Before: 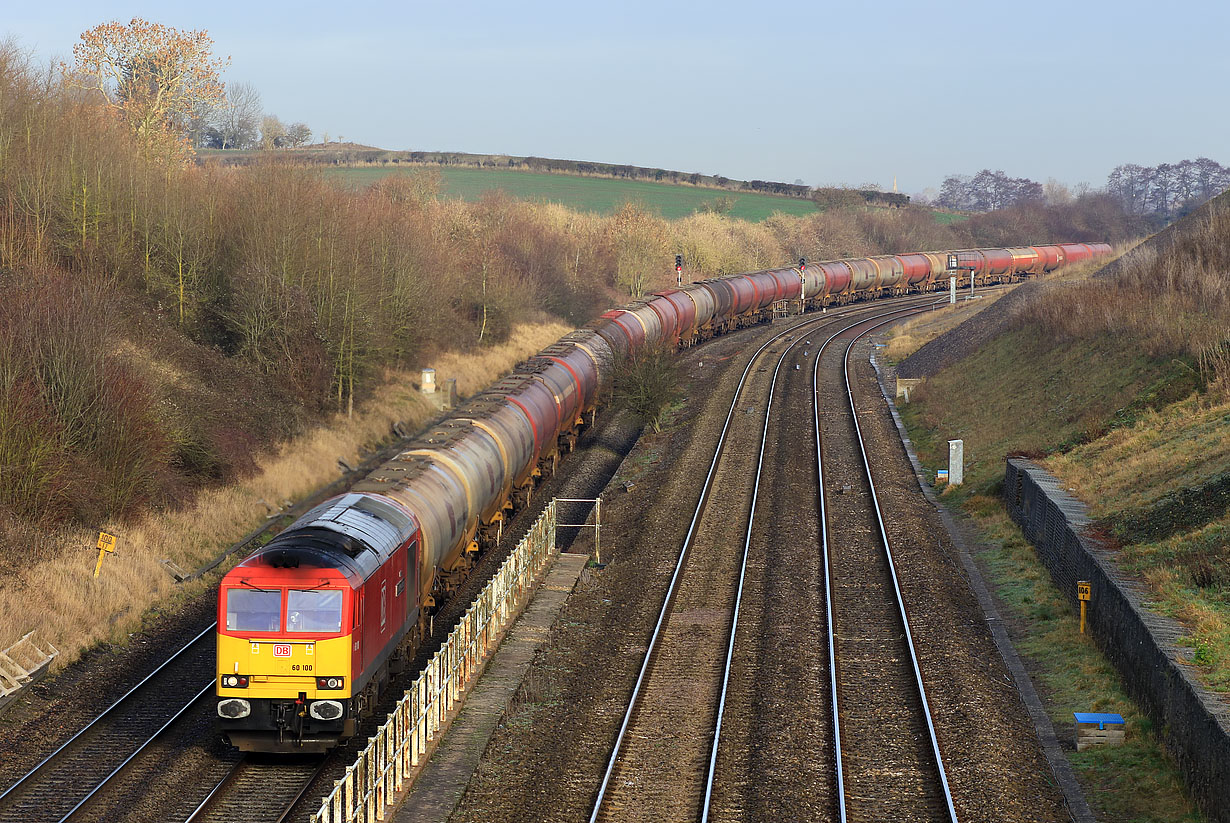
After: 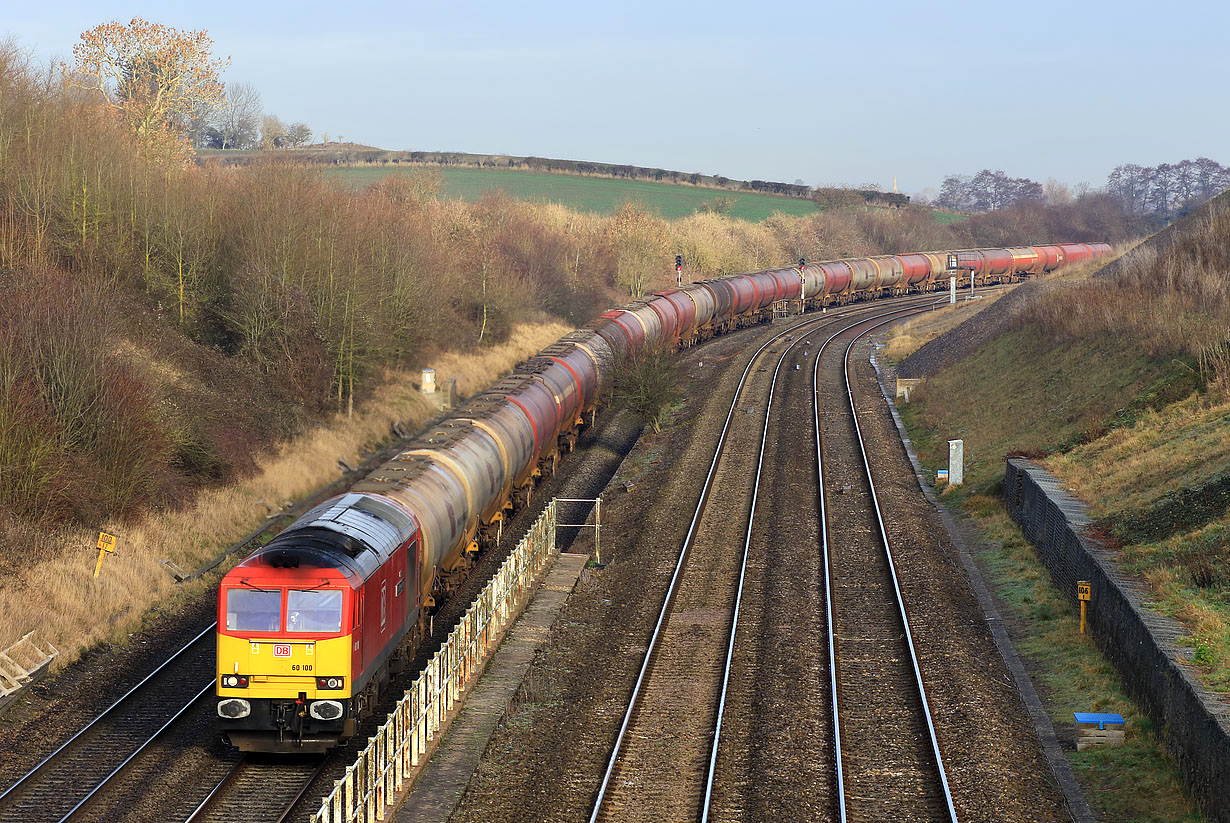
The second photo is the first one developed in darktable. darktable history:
exposure: exposure 0.126 EV, compensate highlight preservation false
contrast equalizer: y [[0.5, 0.5, 0.468, 0.5, 0.5, 0.5], [0.5 ×6], [0.5 ×6], [0 ×6], [0 ×6]], mix -0.308
